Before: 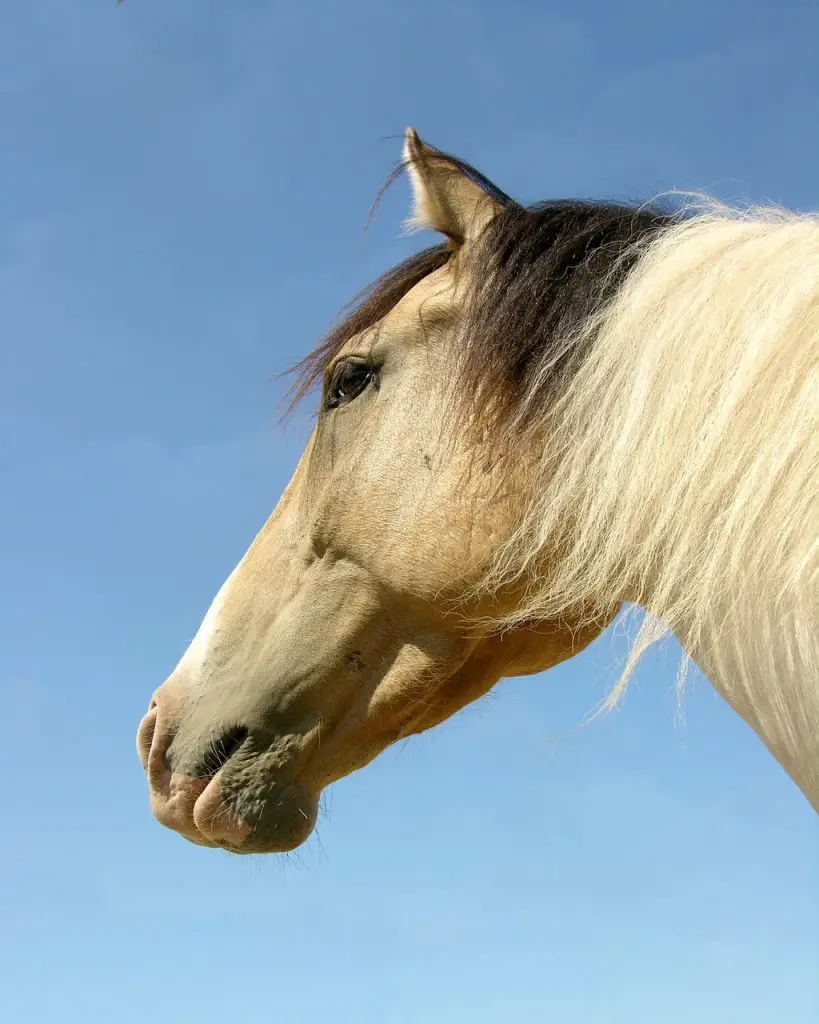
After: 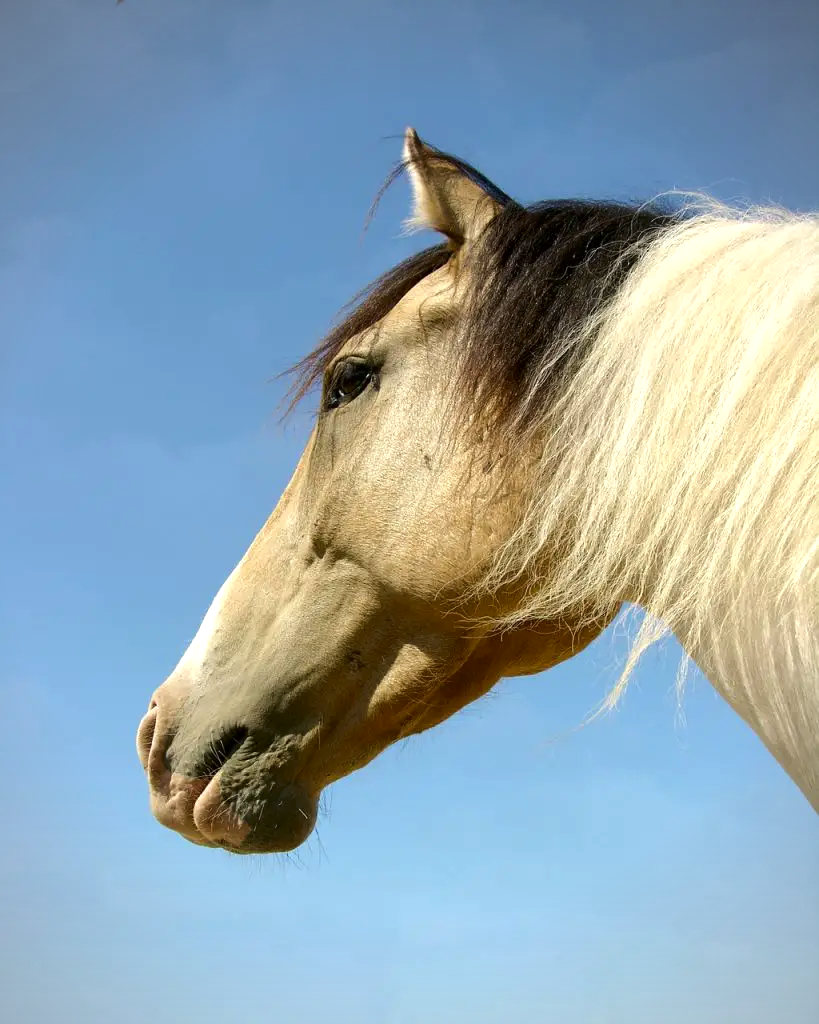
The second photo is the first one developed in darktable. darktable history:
contrast brightness saturation: brightness -0.087
color balance rgb: perceptual saturation grading › global saturation 0.952%, perceptual brilliance grading › highlights 6.421%, perceptual brilliance grading › mid-tones 16.178%, perceptual brilliance grading › shadows -5.209%
vignetting: fall-off radius 61%
